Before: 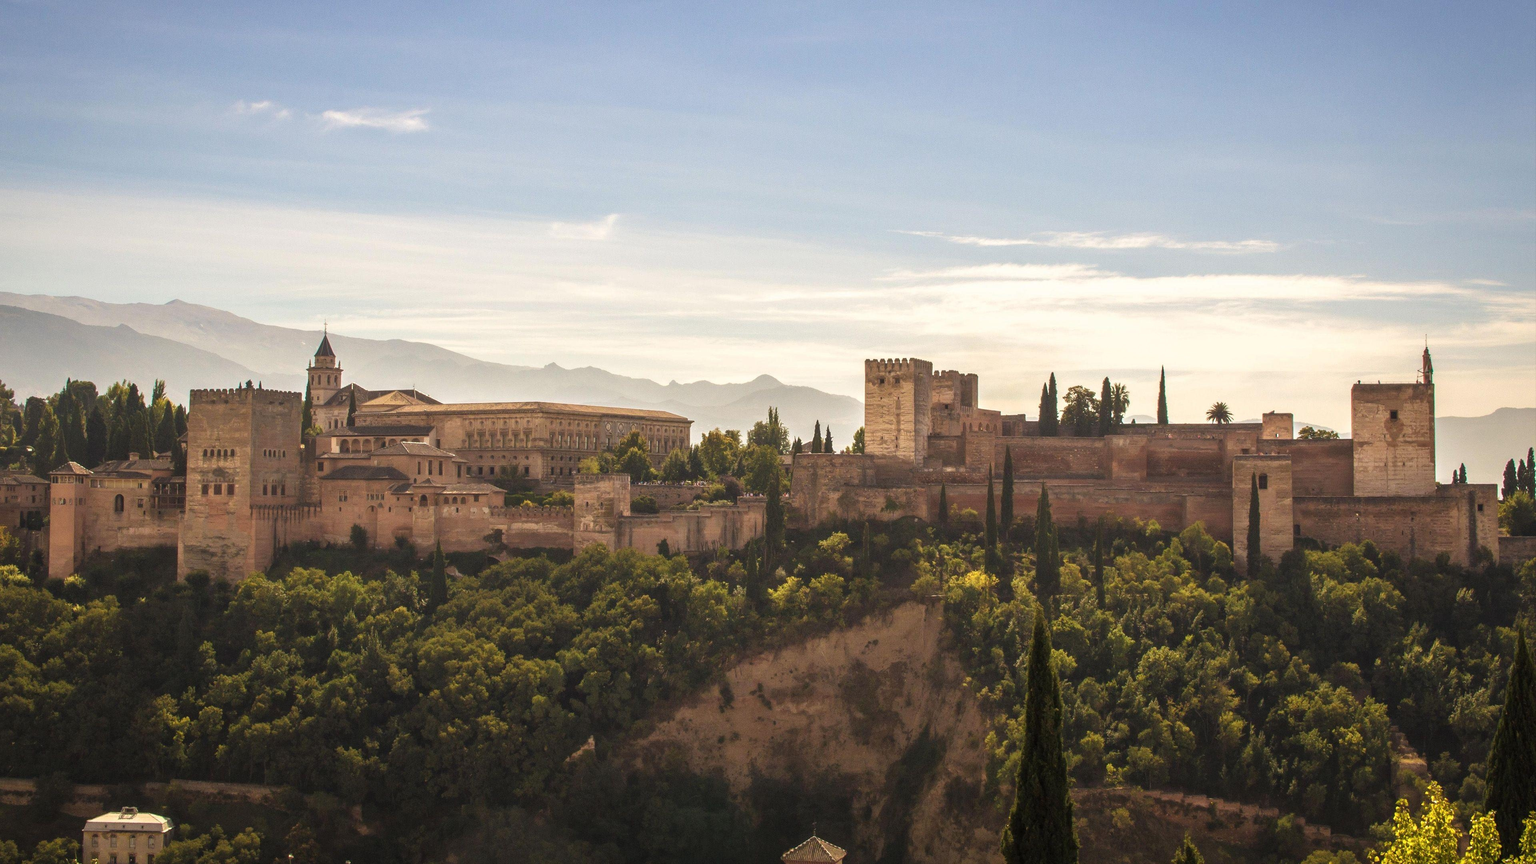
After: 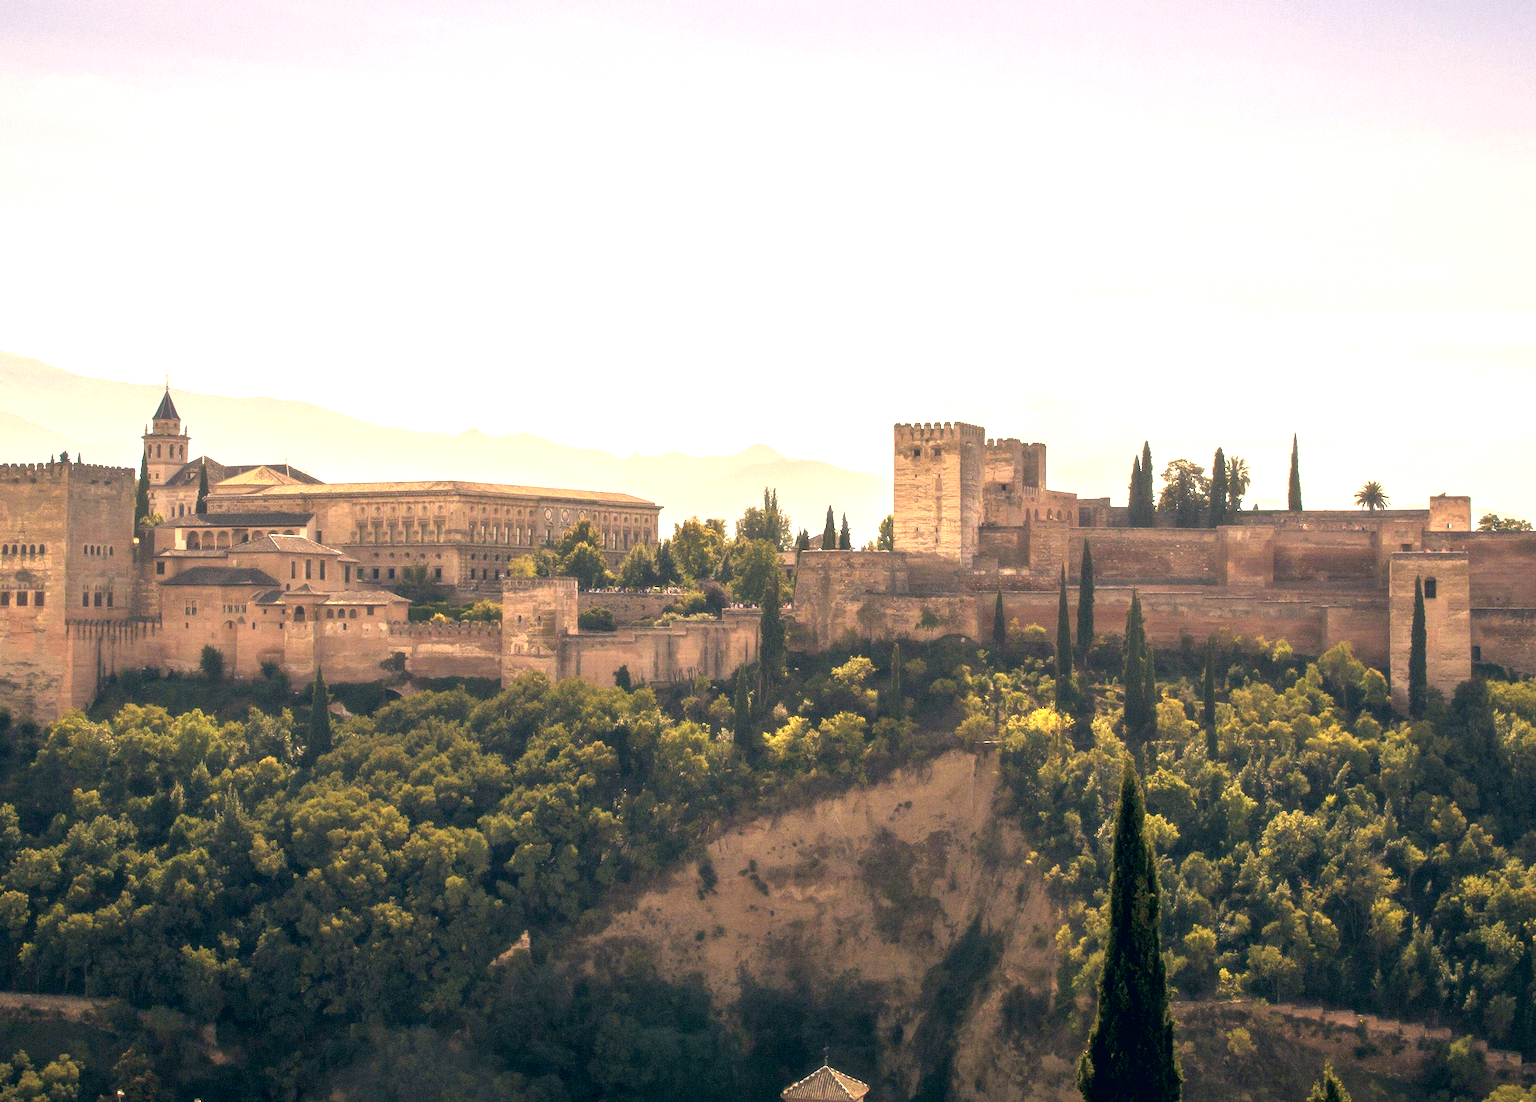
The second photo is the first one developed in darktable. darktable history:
contrast brightness saturation: saturation -0.17
haze removal: strength -0.1, adaptive false
exposure: black level correction 0.008, exposure 0.979 EV, compensate highlight preservation false
color correction: highlights a* 10.32, highlights b* 14.66, shadows a* -9.59, shadows b* -15.02
crop and rotate: left 13.15%, top 5.251%, right 12.609%
